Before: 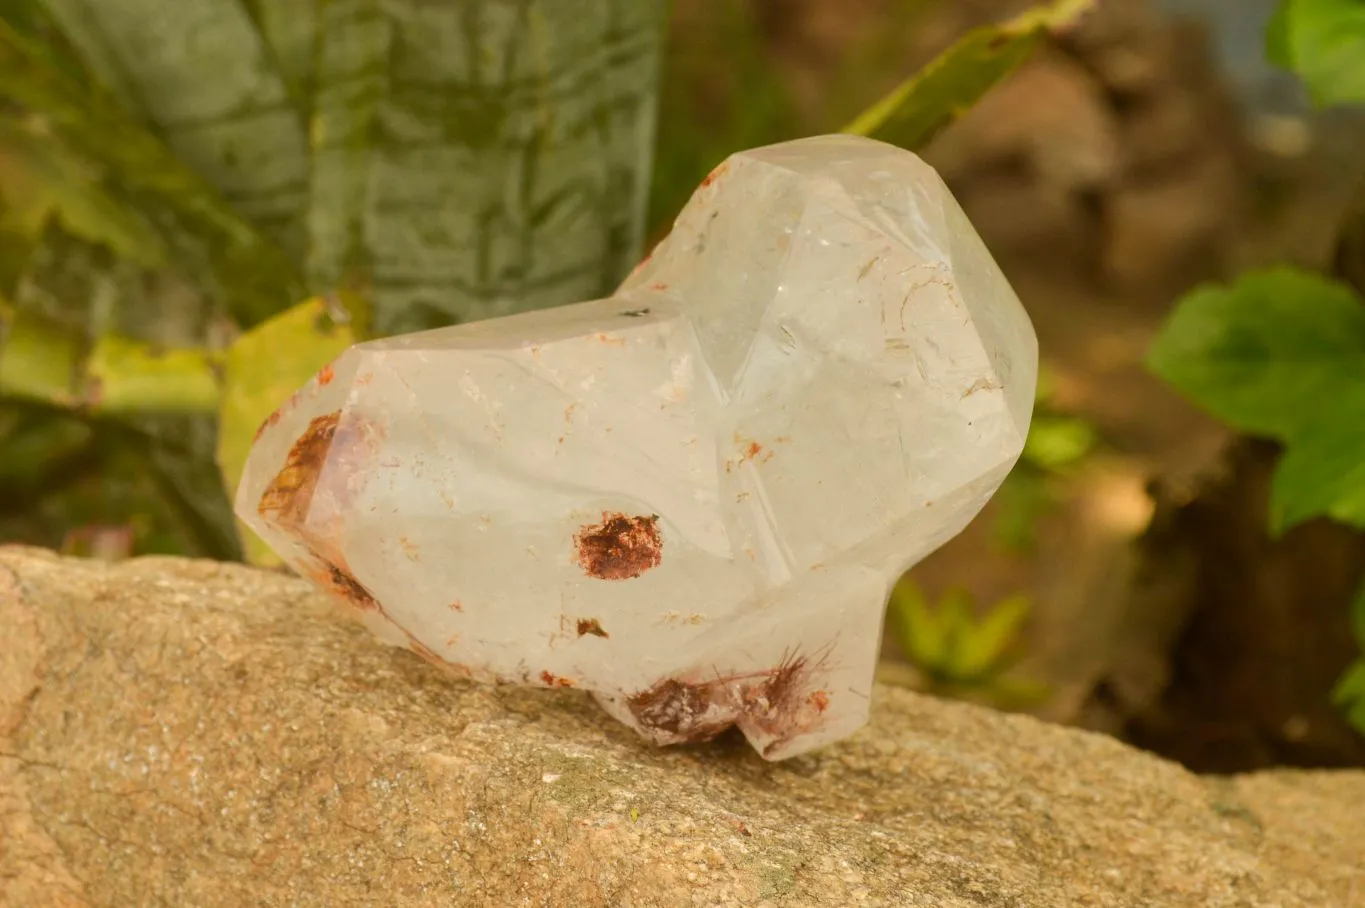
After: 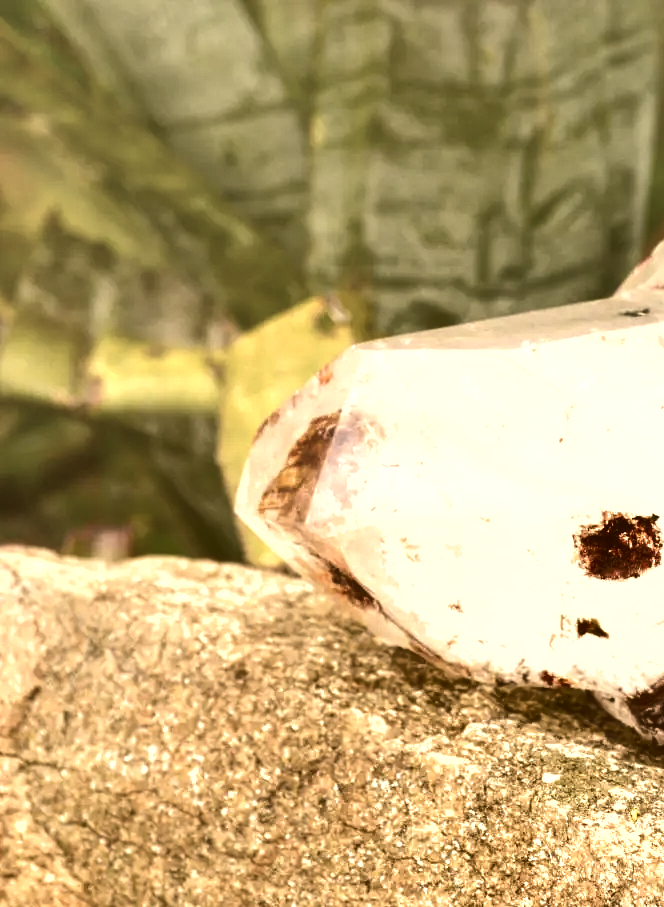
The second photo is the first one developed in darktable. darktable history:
local contrast: highlights 101%, shadows 100%, detail 120%, midtone range 0.2
crop and rotate: left 0.034%, top 0%, right 51.278%
color zones: curves: ch1 [(0.077, 0.436) (0.25, 0.5) (0.75, 0.5)]
shadows and highlights: radius 170.94, shadows 26.57, white point adjustment 3.02, highlights -67.9, soften with gaussian
color correction: highlights a* 5.53, highlights b* 5.25, saturation 0.629
exposure: exposure 1 EV, compensate highlight preservation false
